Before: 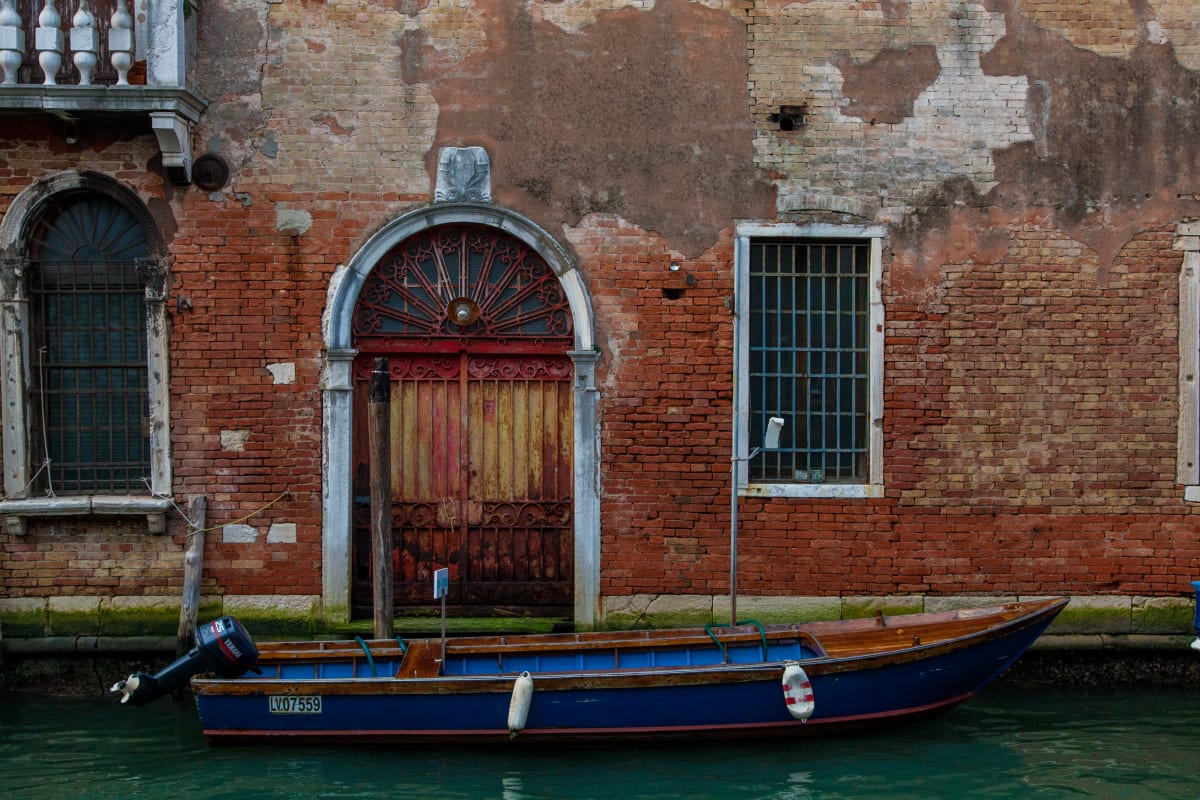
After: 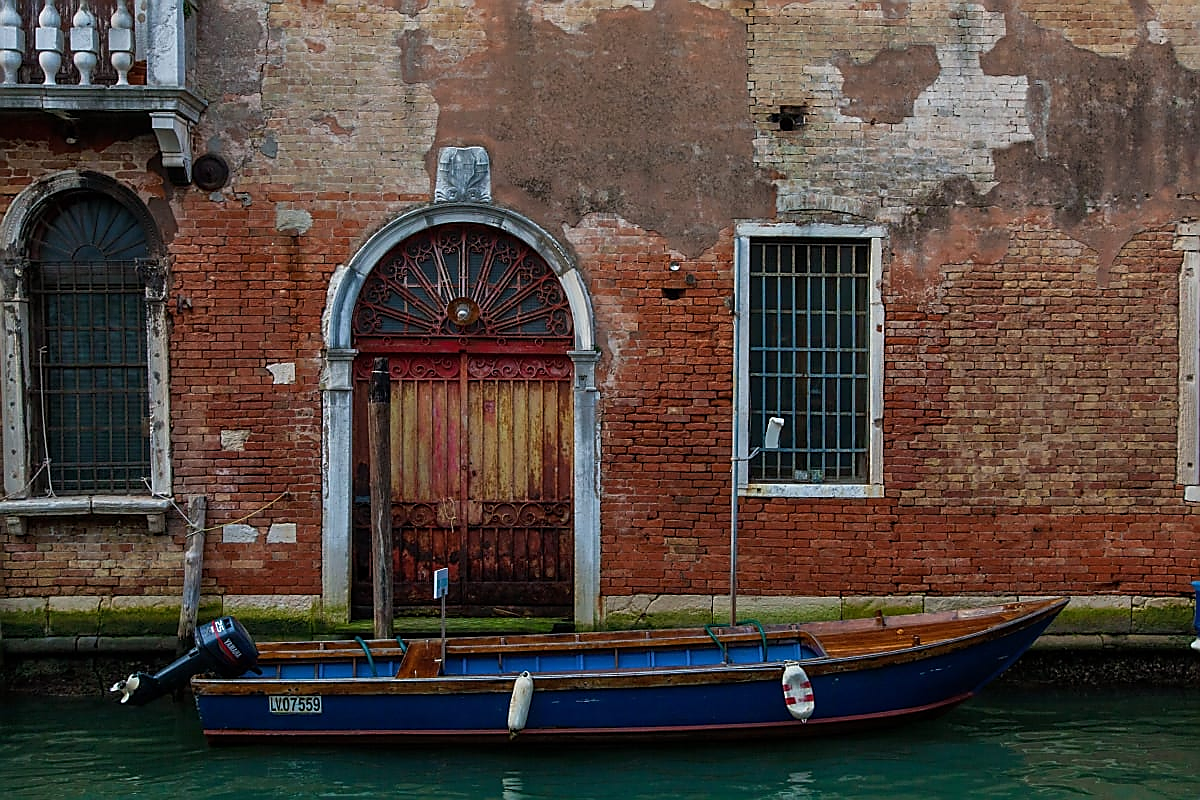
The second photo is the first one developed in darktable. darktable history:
sharpen: radius 1.394, amount 1.246, threshold 0.787
